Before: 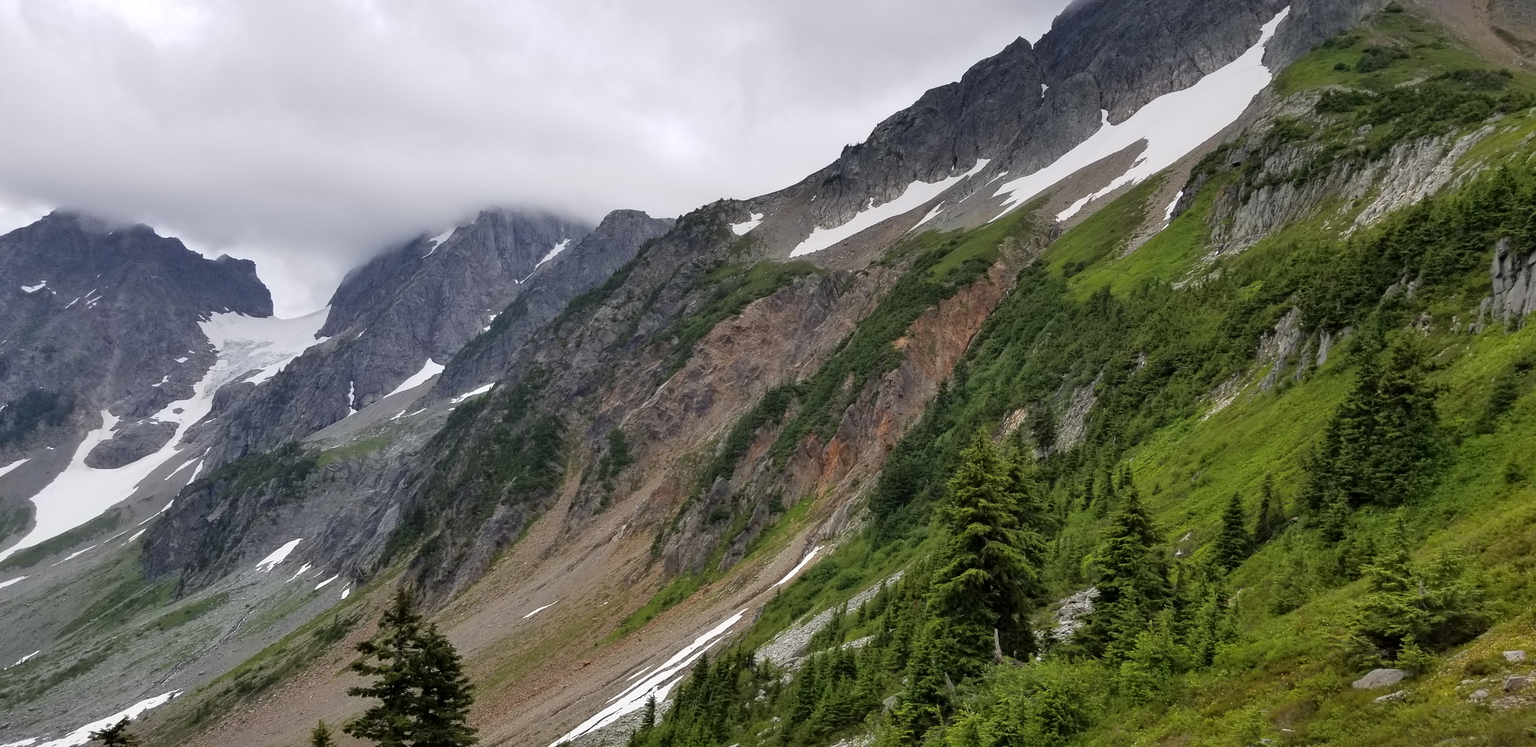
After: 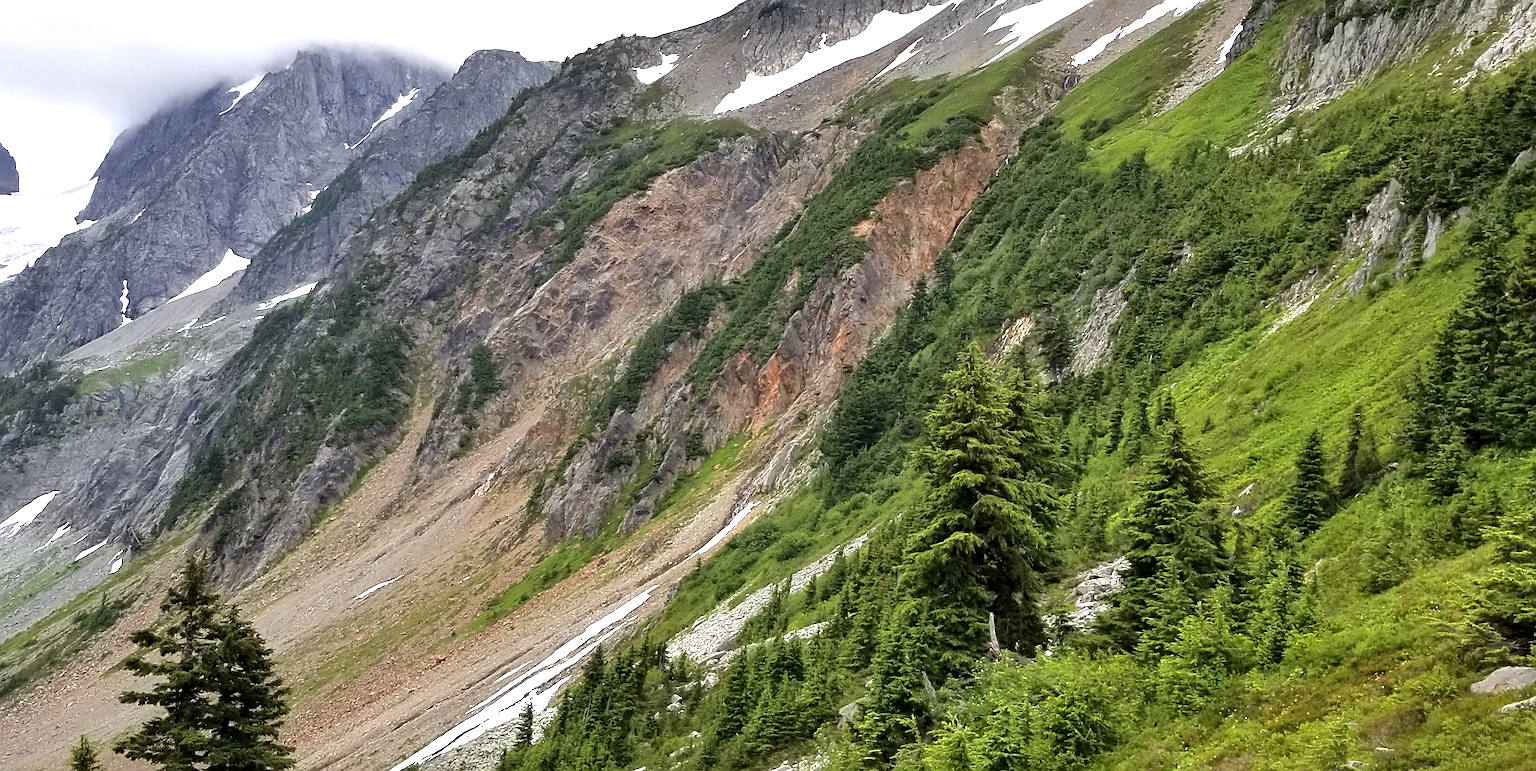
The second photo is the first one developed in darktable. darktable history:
exposure: exposure 0.946 EV, compensate highlight preservation false
crop: left 16.877%, top 23.19%, right 8.749%
local contrast: mode bilateral grid, contrast 20, coarseness 50, detail 120%, midtone range 0.2
sharpen: on, module defaults
